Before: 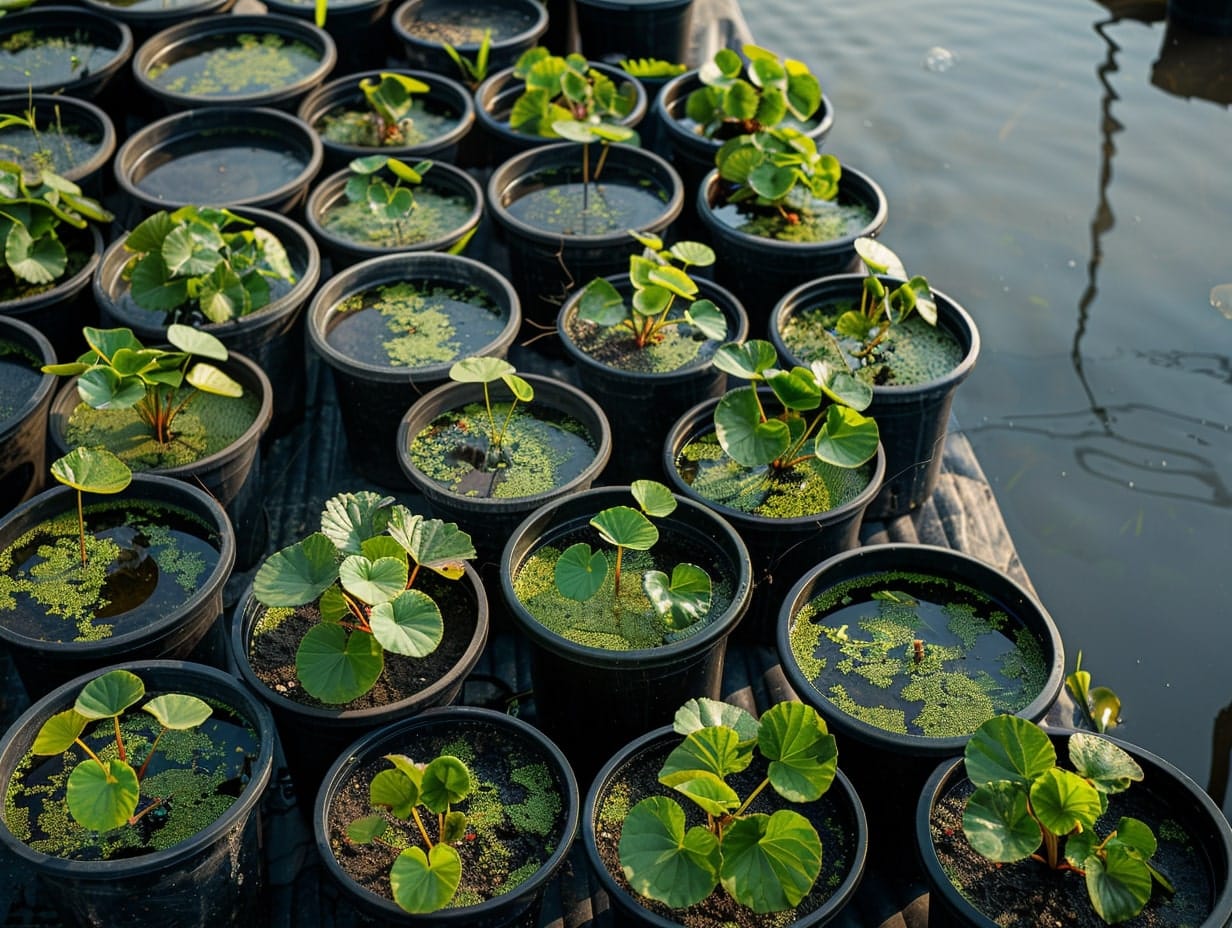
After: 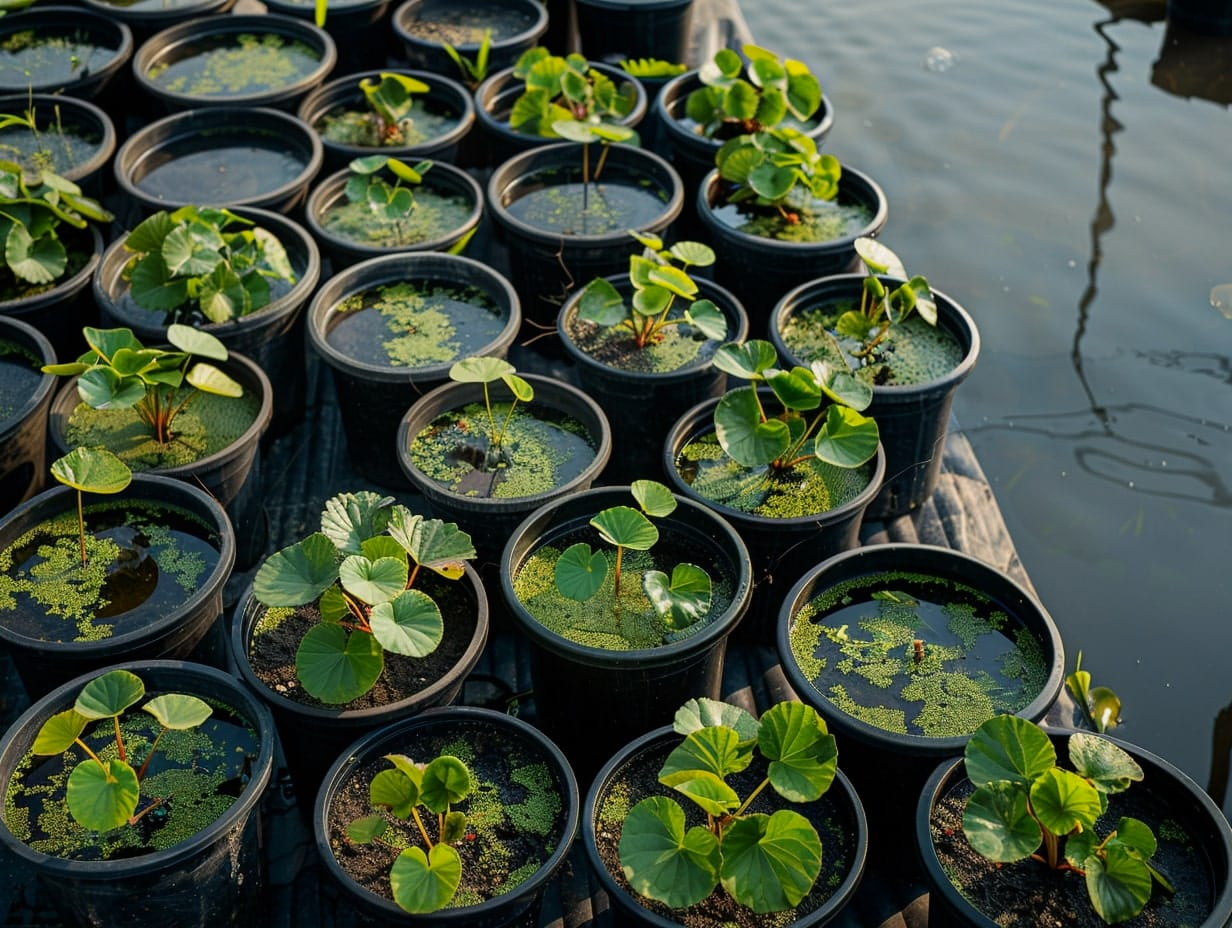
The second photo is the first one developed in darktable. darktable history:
white balance: red 1, blue 1
shadows and highlights: shadows -20, white point adjustment -2, highlights -35
